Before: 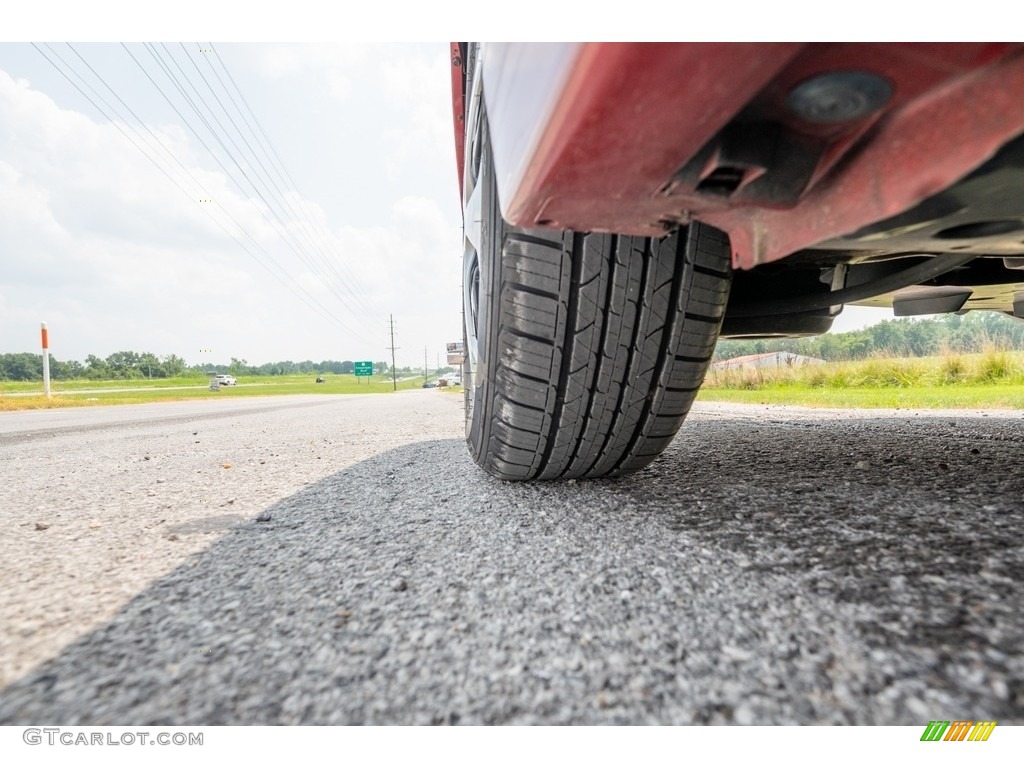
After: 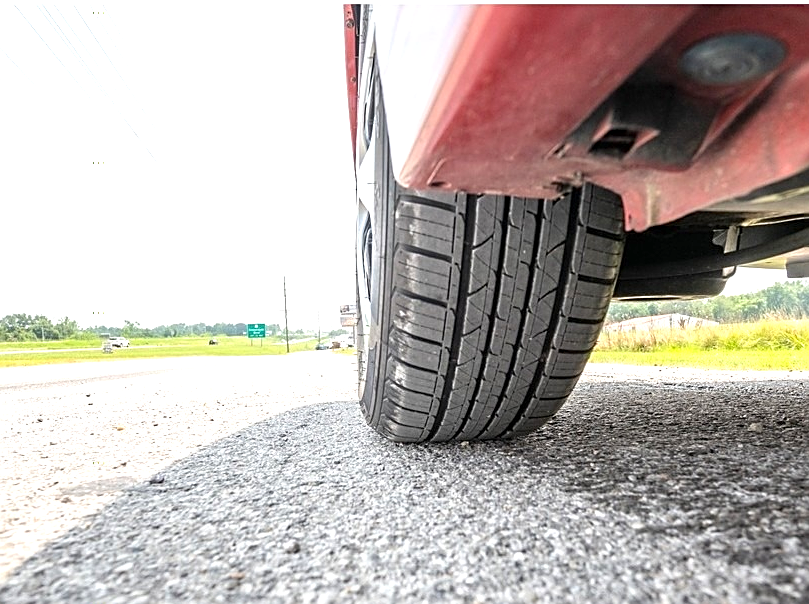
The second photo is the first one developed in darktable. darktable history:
crop and rotate: left 10.451%, top 5.045%, right 10.463%, bottom 16.302%
sharpen: on, module defaults
exposure: black level correction 0, exposure 0.697 EV, compensate highlight preservation false
tone equalizer: edges refinement/feathering 500, mask exposure compensation -1.57 EV, preserve details no
